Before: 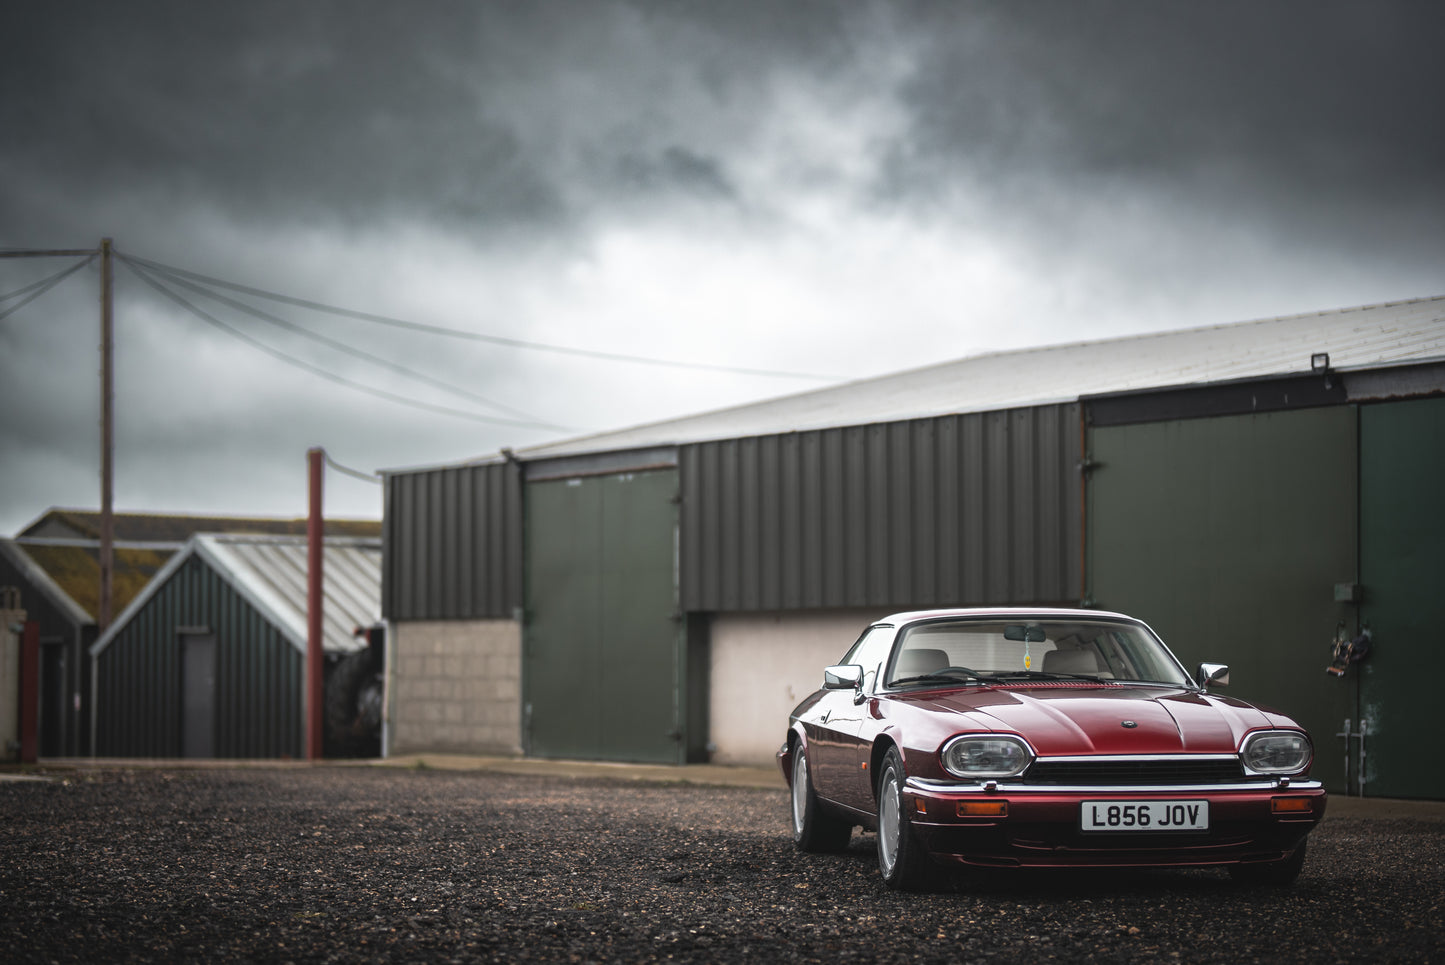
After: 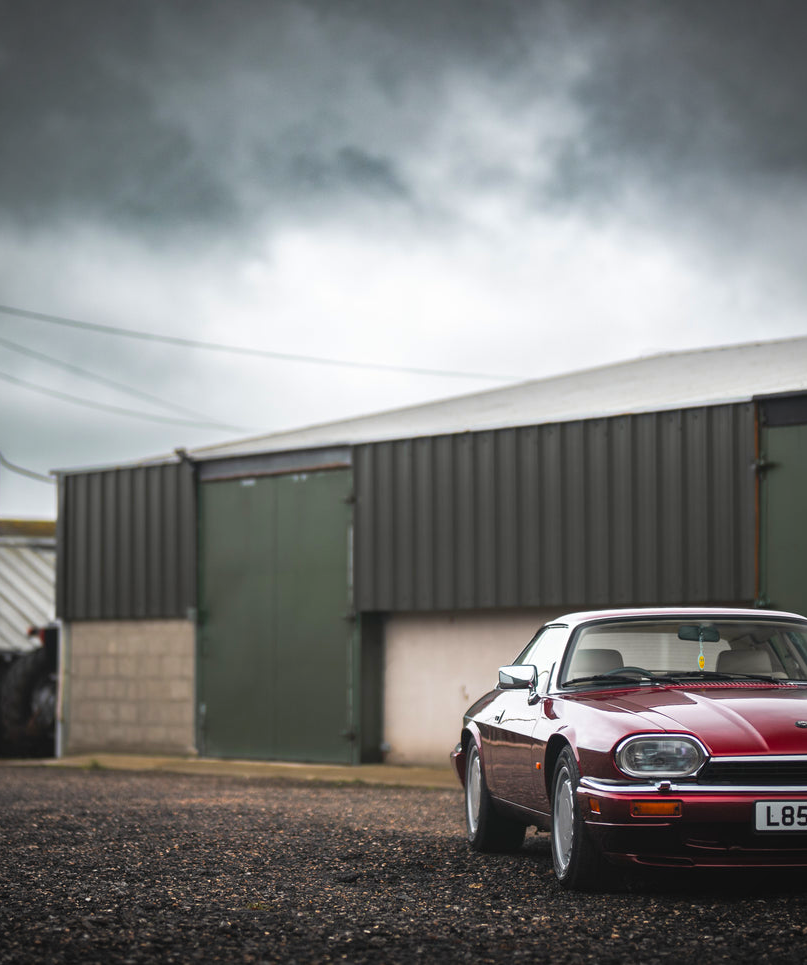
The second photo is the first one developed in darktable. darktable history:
vignetting: brightness -0.264
color balance rgb: power › hue 61.81°, perceptual saturation grading › global saturation 28.906%, perceptual saturation grading › mid-tones 11.866%, perceptual saturation grading › shadows 9.485%, global vibrance 14.243%
crop and rotate: left 22.597%, right 21.552%
